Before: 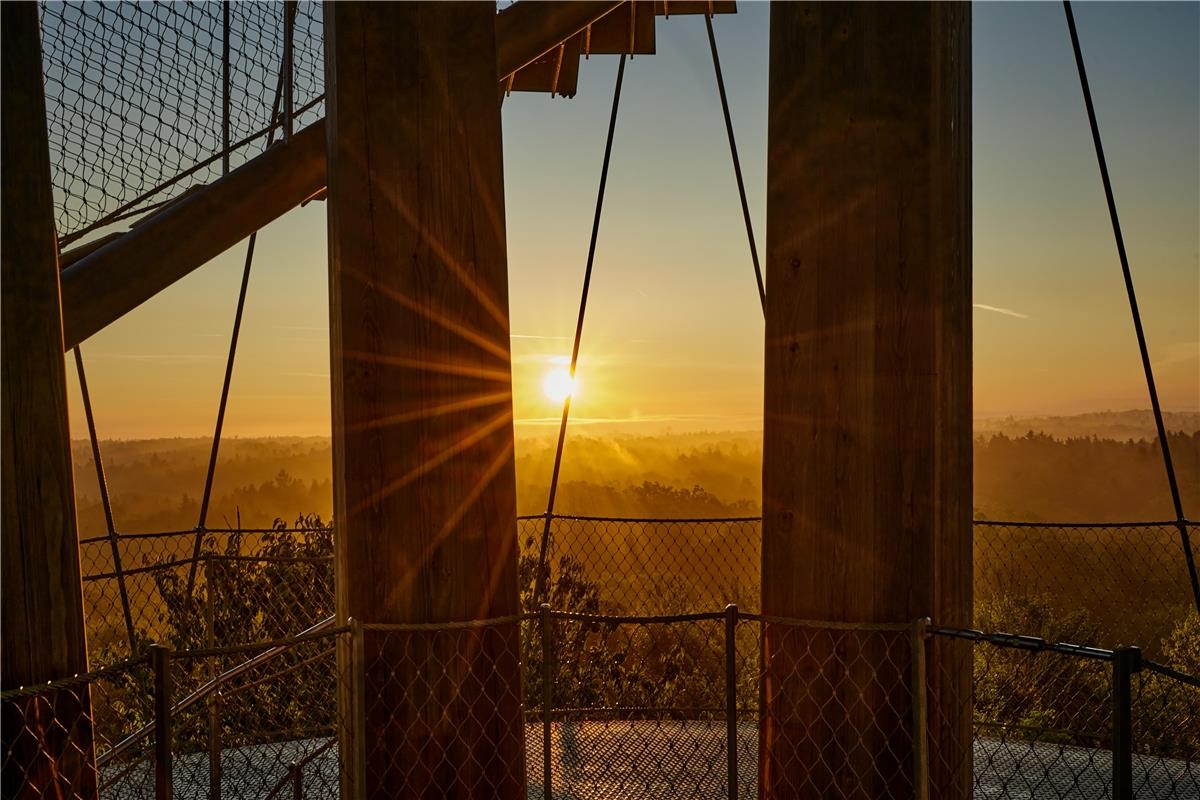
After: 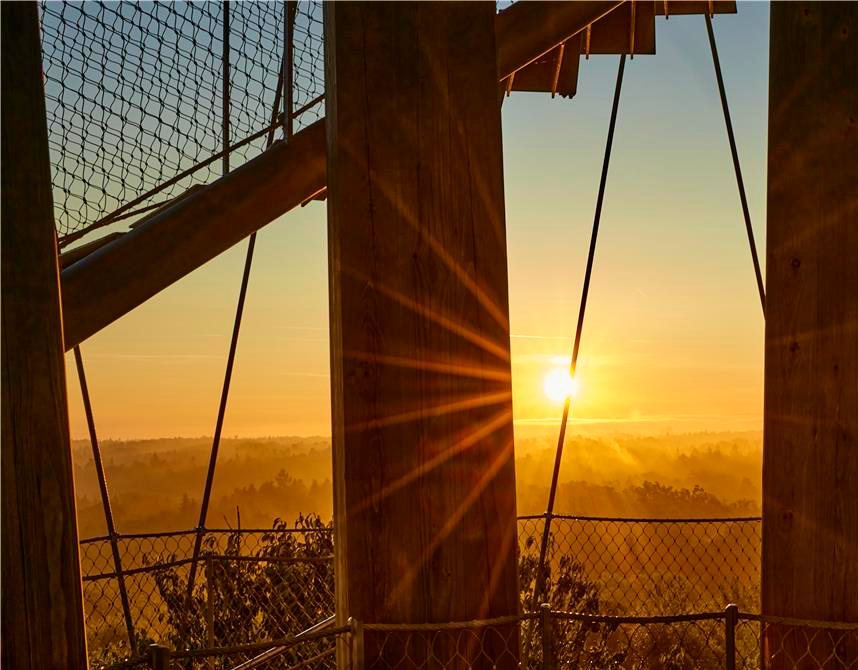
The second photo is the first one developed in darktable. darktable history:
tone curve: curves: ch0 [(0, 0) (0.389, 0.458) (0.745, 0.82) (0.849, 0.917) (0.919, 0.969) (1, 1)]; ch1 [(0, 0) (0.437, 0.404) (0.5, 0.5) (0.529, 0.55) (0.58, 0.6) (0.616, 0.649) (1, 1)]; ch2 [(0, 0) (0.442, 0.428) (0.5, 0.5) (0.525, 0.543) (0.585, 0.62) (1, 1)], color space Lab, independent channels, preserve colors none
crop: right 28.484%, bottom 16.168%
